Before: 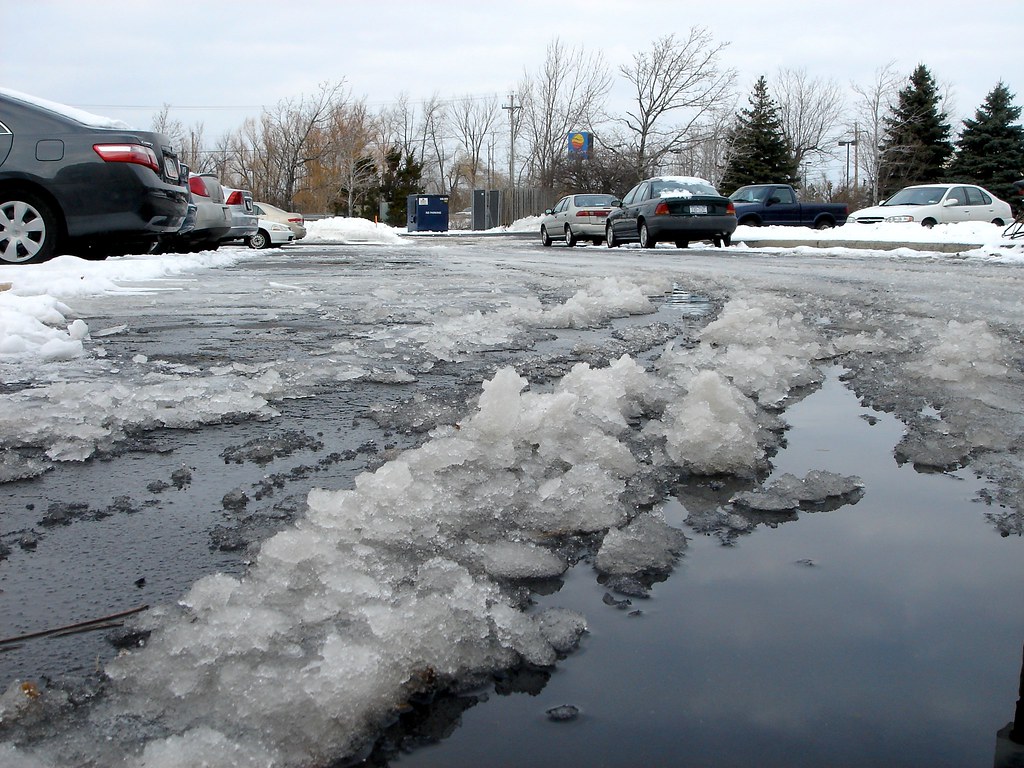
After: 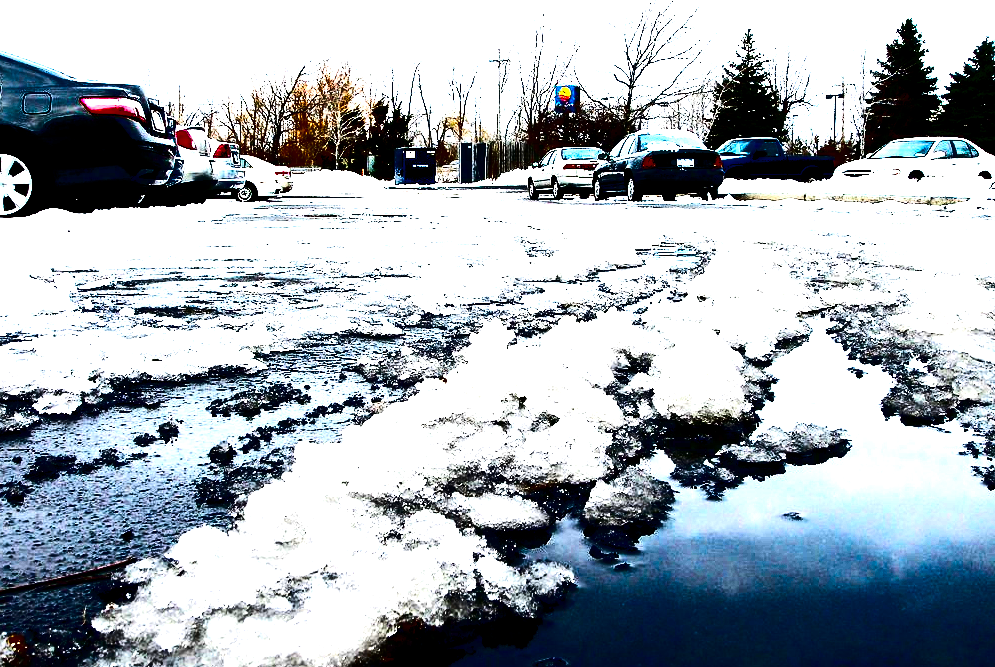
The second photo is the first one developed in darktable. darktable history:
crop: left 1.348%, top 6.201%, right 1.467%, bottom 6.846%
exposure: exposure 0.606 EV, compensate highlight preservation false
levels: levels [0, 0.394, 0.787]
tone curve: curves: ch0 [(0, 0) (0.131, 0.135) (0.288, 0.372) (0.451, 0.608) (0.612, 0.739) (0.736, 0.832) (1, 1)]; ch1 [(0, 0) (0.392, 0.398) (0.487, 0.471) (0.496, 0.493) (0.519, 0.531) (0.557, 0.591) (0.581, 0.639) (0.622, 0.711) (1, 1)]; ch2 [(0, 0) (0.388, 0.344) (0.438, 0.425) (0.476, 0.482) (0.502, 0.508) (0.524, 0.531) (0.538, 0.58) (0.58, 0.621) (0.613, 0.679) (0.655, 0.738) (1, 1)], color space Lab, linked channels, preserve colors none
contrast brightness saturation: contrast 0.771, brightness -0.997, saturation 0.983
